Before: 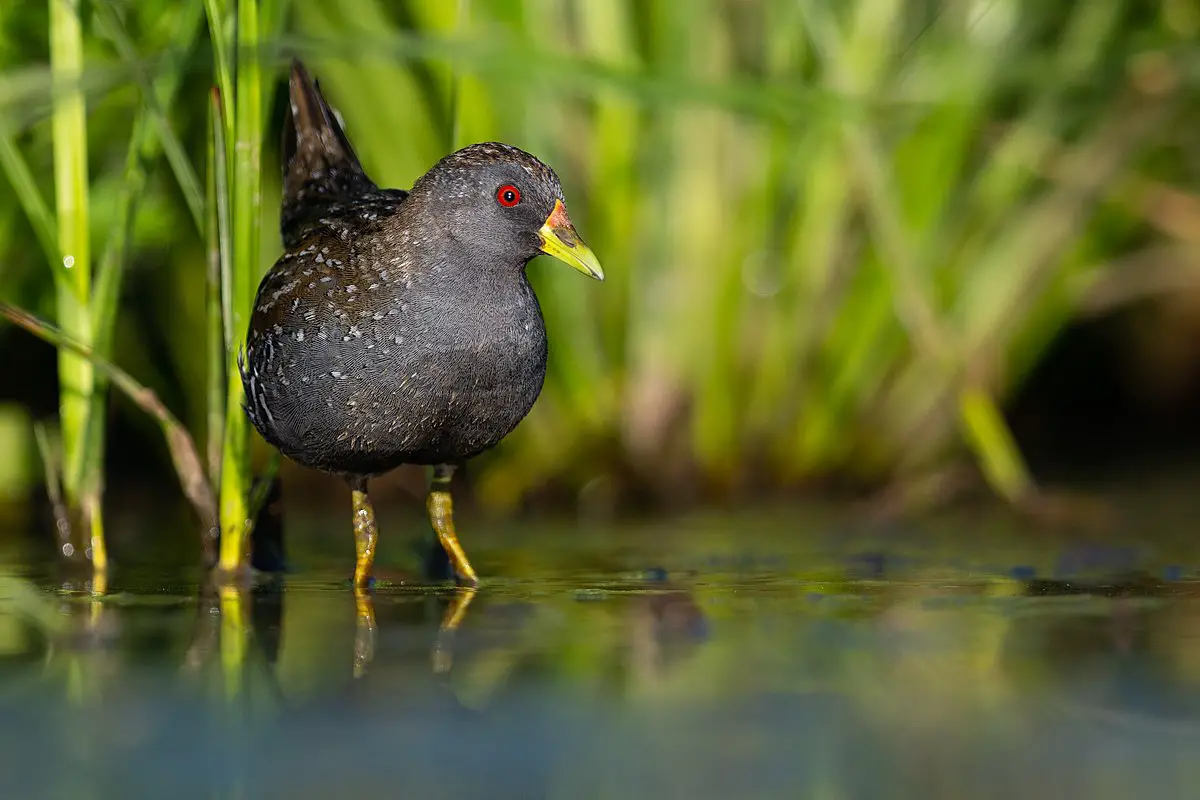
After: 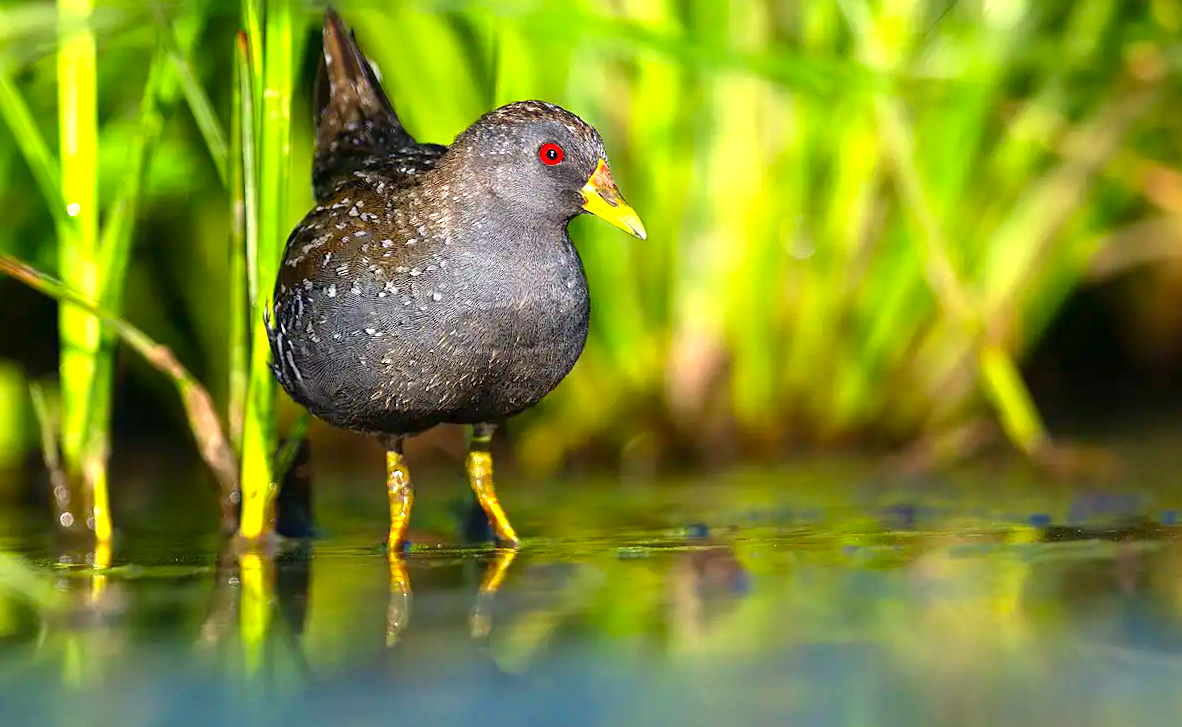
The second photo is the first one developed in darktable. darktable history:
local contrast: mode bilateral grid, contrast 15, coarseness 36, detail 105%, midtone range 0.2
white balance: red 1, blue 1
color zones: curves: ch0 [(0, 0.613) (0.01, 0.613) (0.245, 0.448) (0.498, 0.529) (0.642, 0.665) (0.879, 0.777) (0.99, 0.613)]; ch1 [(0, 0) (0.143, 0) (0.286, 0) (0.429, 0) (0.571, 0) (0.714, 0) (0.857, 0)], mix -138.01%
exposure: black level correction 0, exposure 1.015 EV, compensate exposure bias true, compensate highlight preservation false
rotate and perspective: rotation -0.013°, lens shift (vertical) -0.027, lens shift (horizontal) 0.178, crop left 0.016, crop right 0.989, crop top 0.082, crop bottom 0.918
